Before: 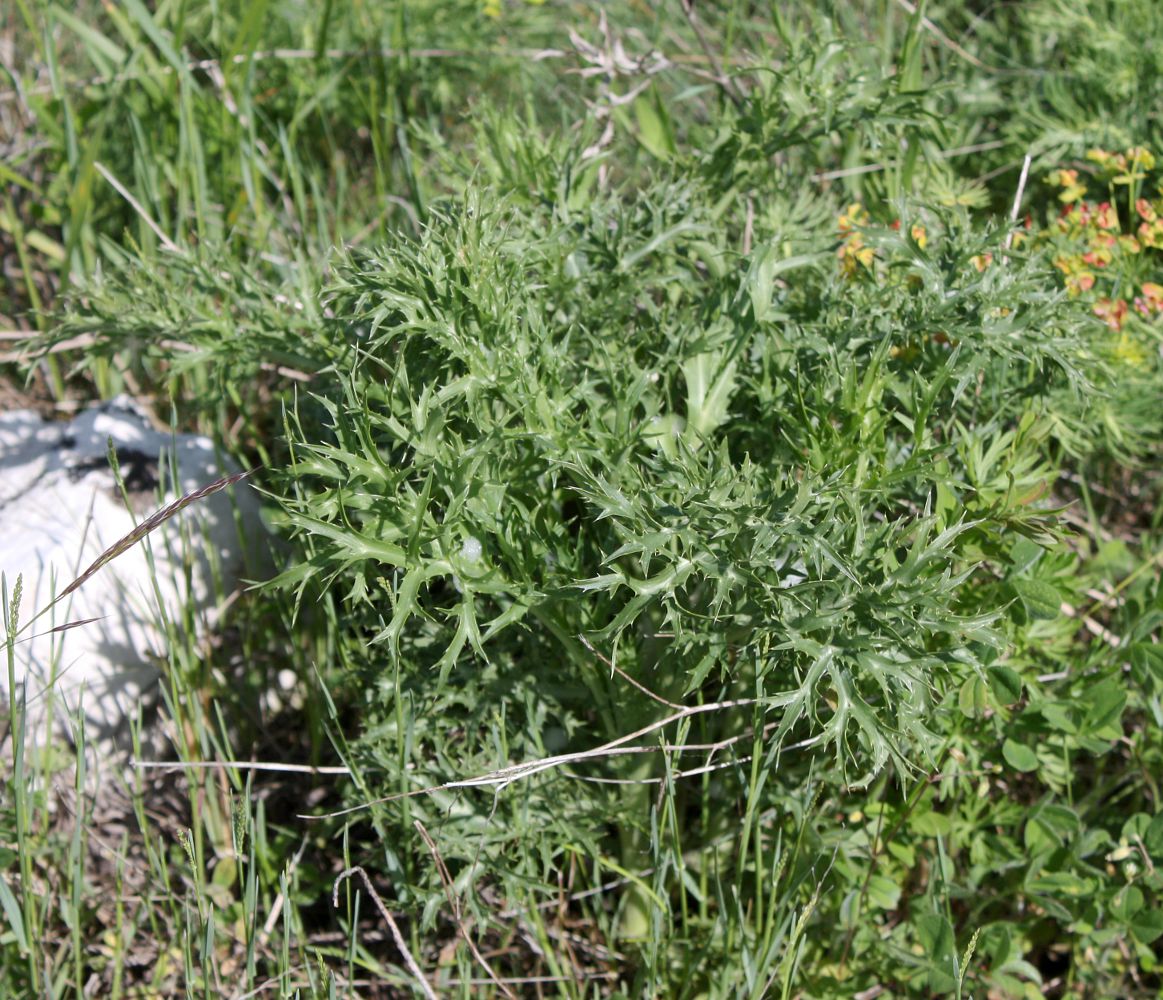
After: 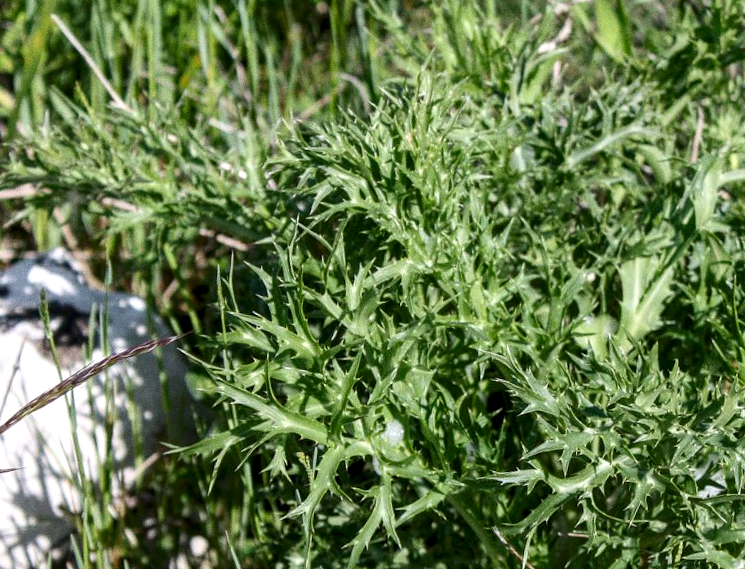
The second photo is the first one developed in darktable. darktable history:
crop and rotate: angle -4.99°, left 2.122%, top 6.945%, right 27.566%, bottom 30.519%
contrast brightness saturation: contrast 0.13, brightness -0.05, saturation 0.16
local contrast: detail 142%
grain: on, module defaults
